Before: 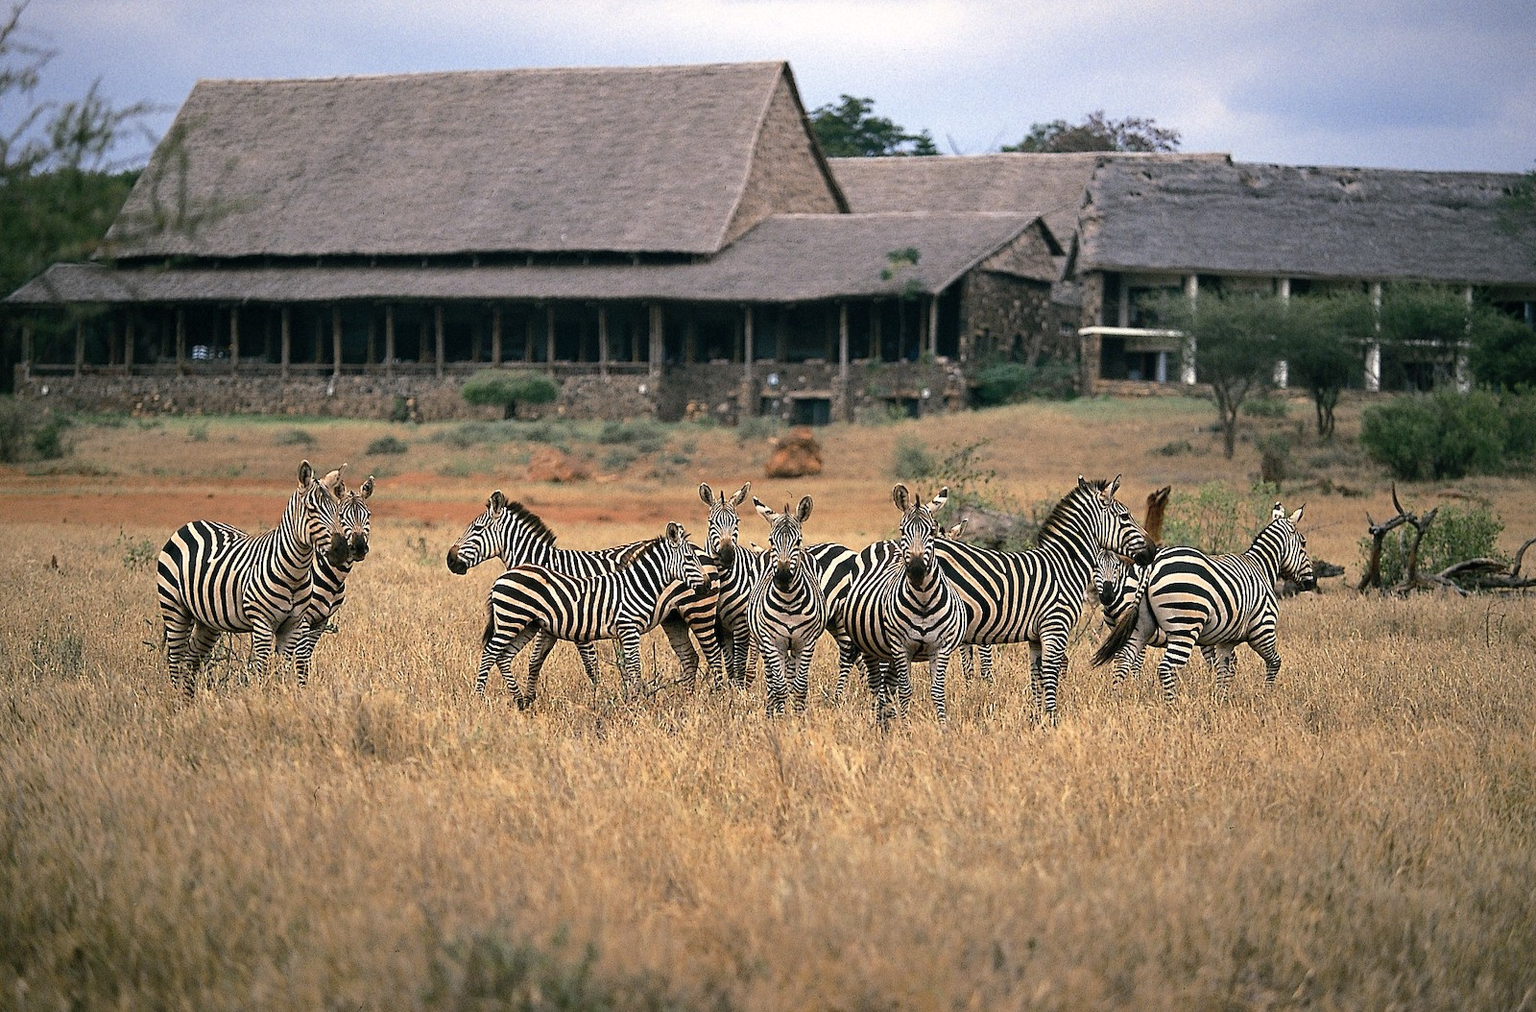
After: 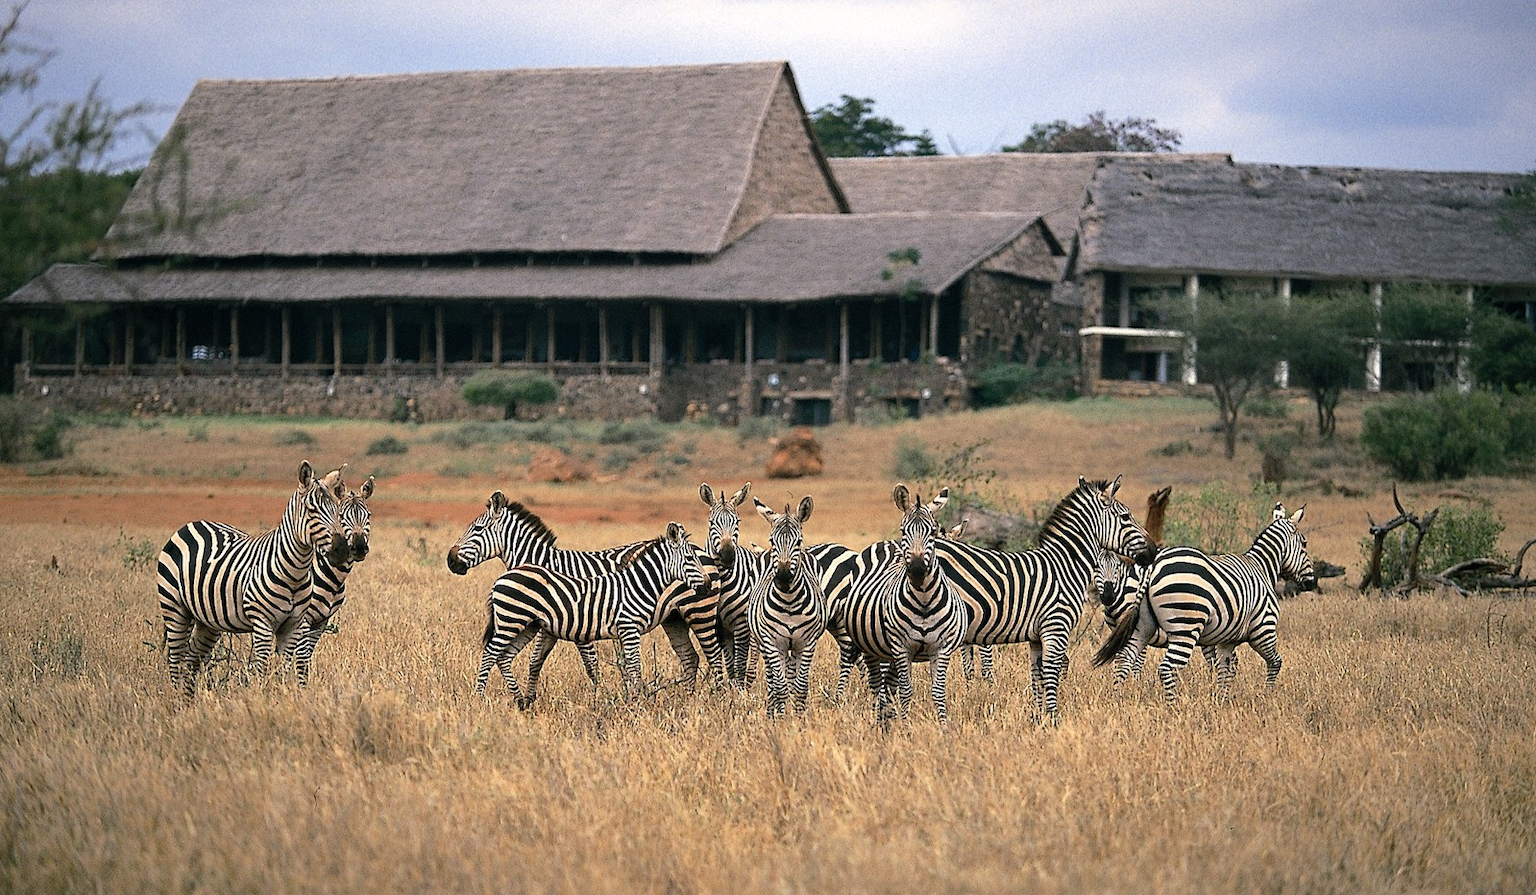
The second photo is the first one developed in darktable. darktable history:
crop and rotate: top 0%, bottom 11.572%
